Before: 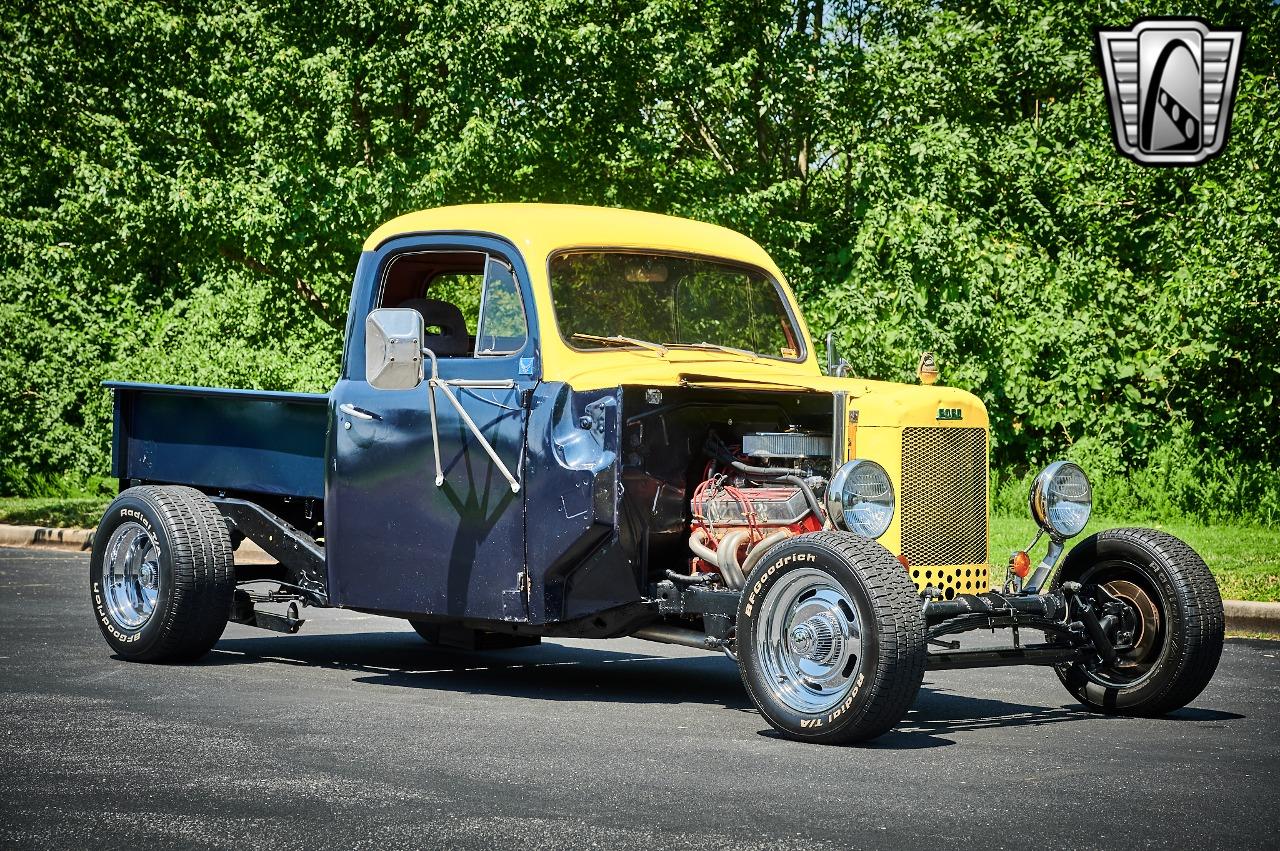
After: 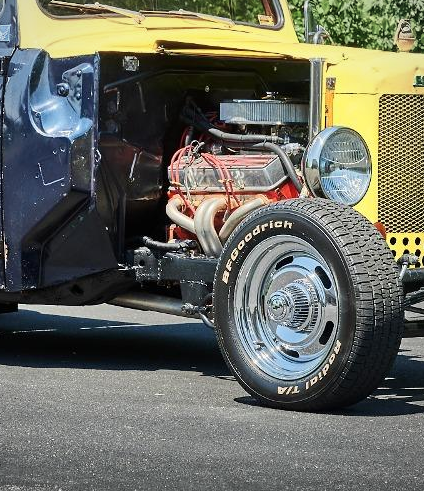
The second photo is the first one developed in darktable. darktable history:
vignetting: brightness -0.167
crop: left 40.878%, top 39.176%, right 25.993%, bottom 3.081%
